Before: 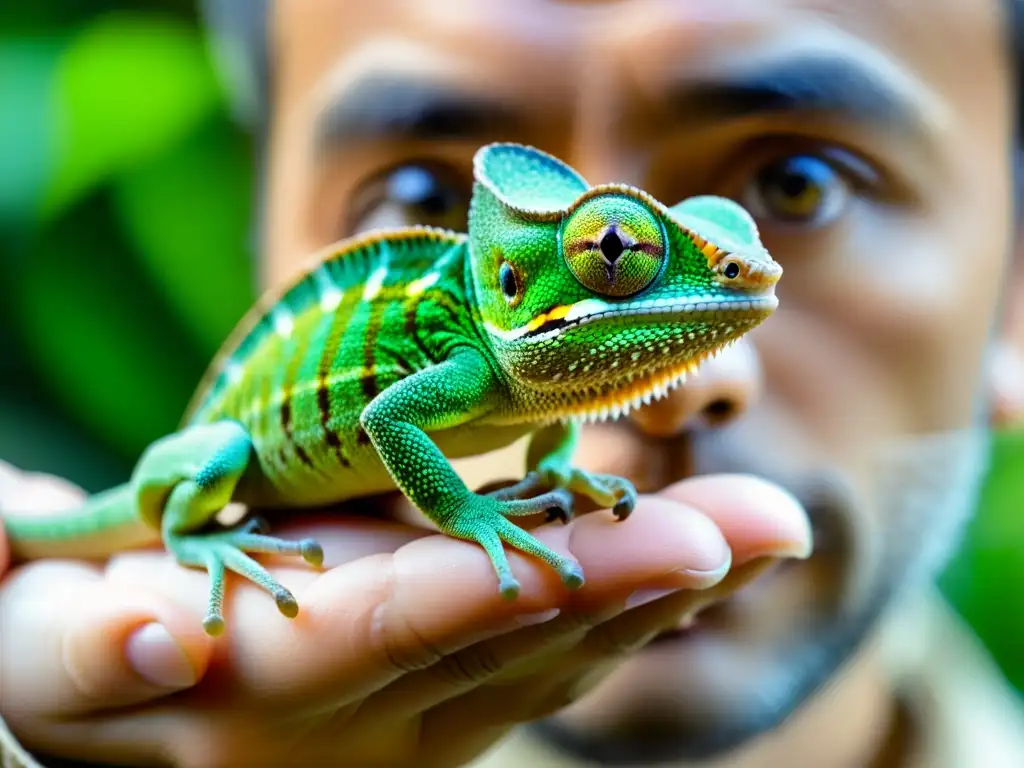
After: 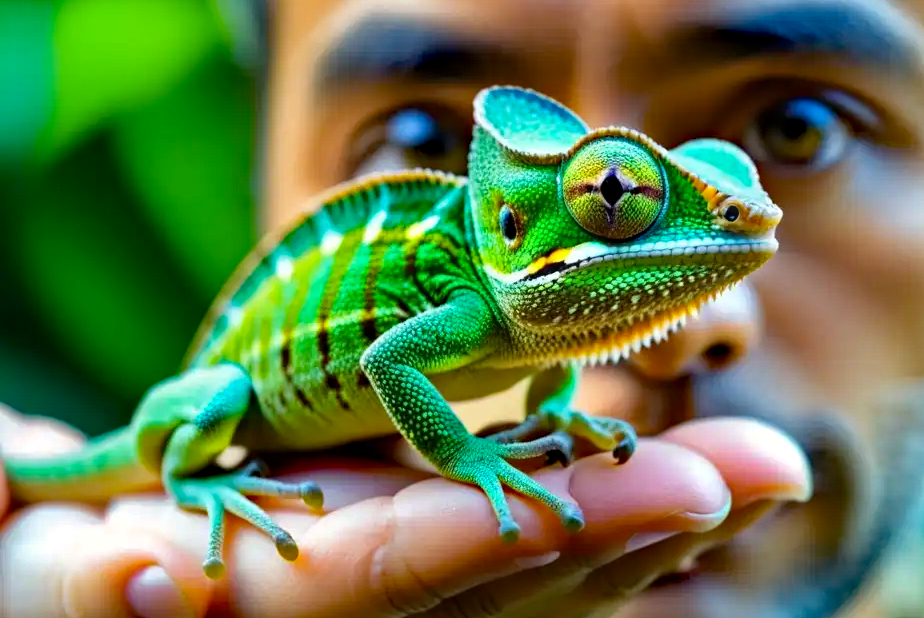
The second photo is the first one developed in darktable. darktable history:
haze removal: strength 0.53, distance 0.925, compatibility mode true, adaptive false
crop: top 7.49%, right 9.717%, bottom 11.943%
